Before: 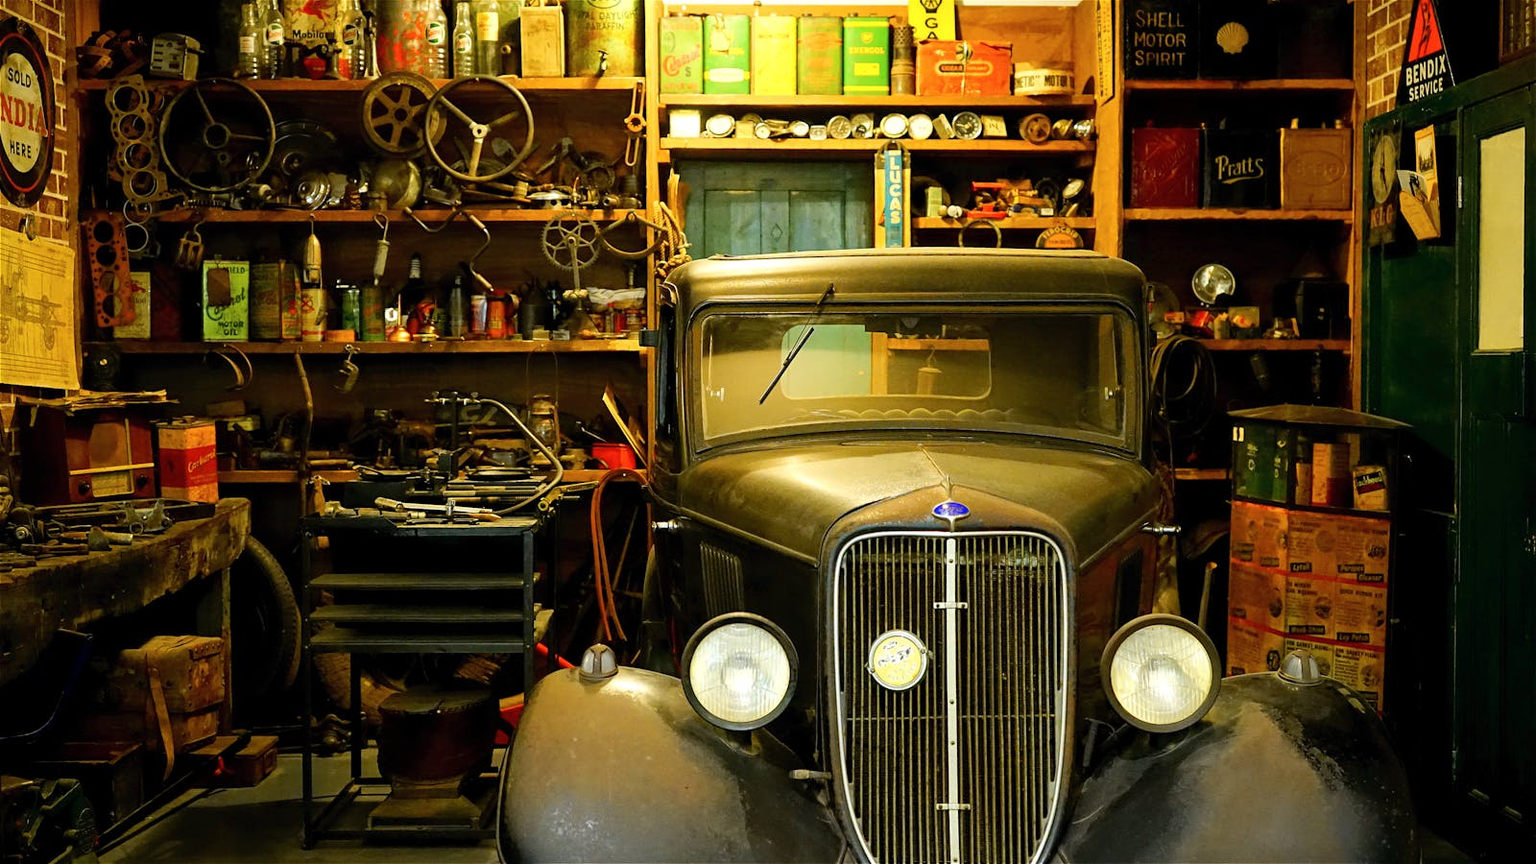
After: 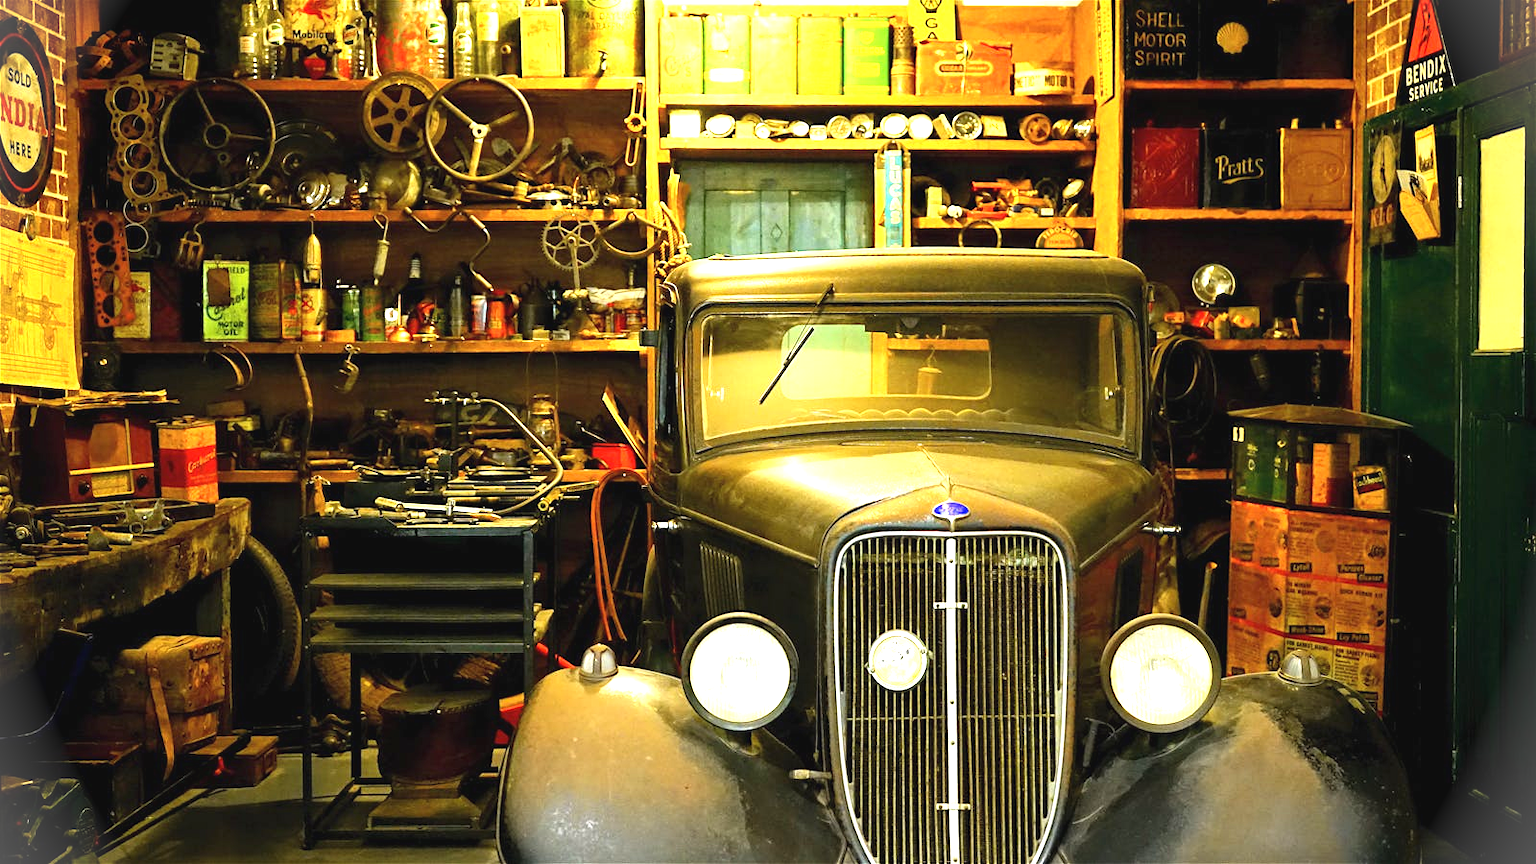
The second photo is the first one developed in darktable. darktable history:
exposure: black level correction -0.002, exposure 1.115 EV, compensate highlight preservation false
vignetting: fall-off start 100%, brightness 0.3, saturation 0
